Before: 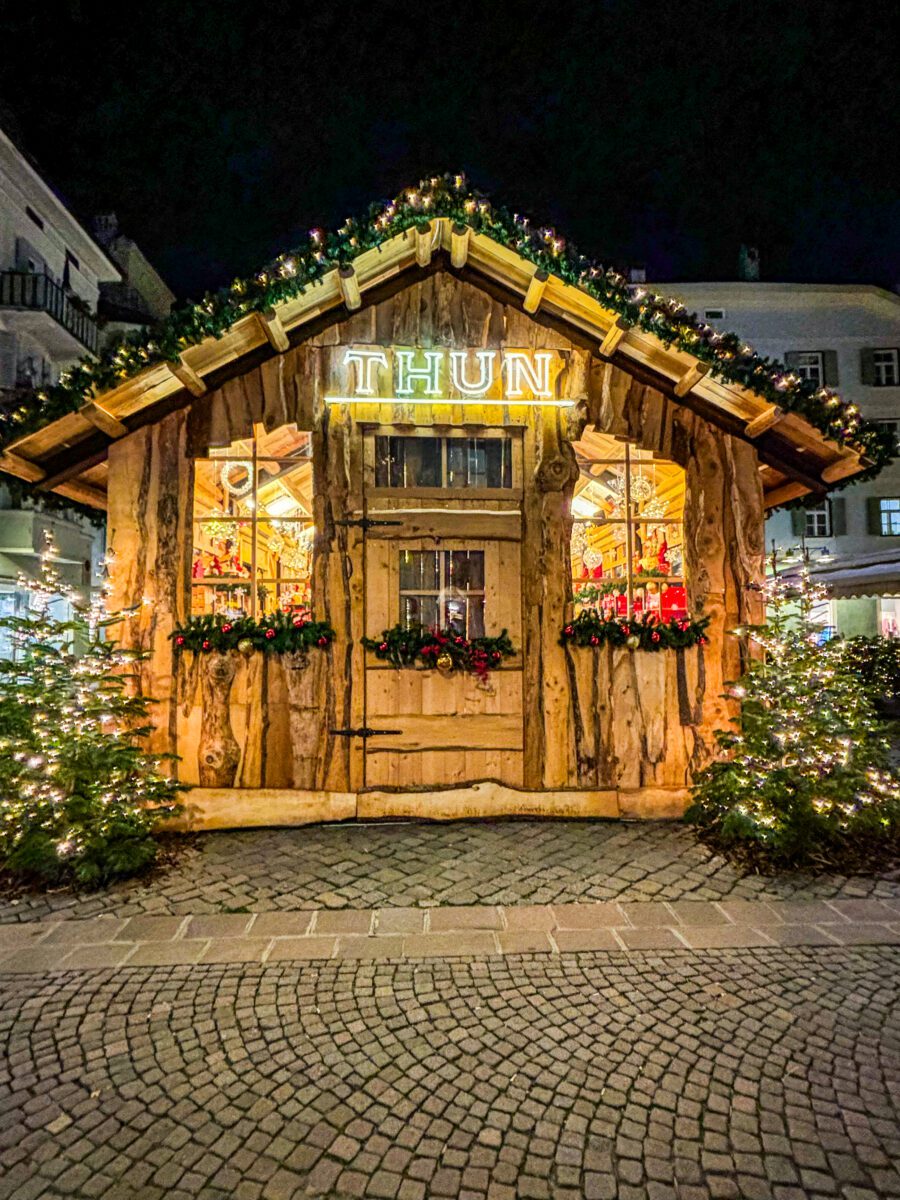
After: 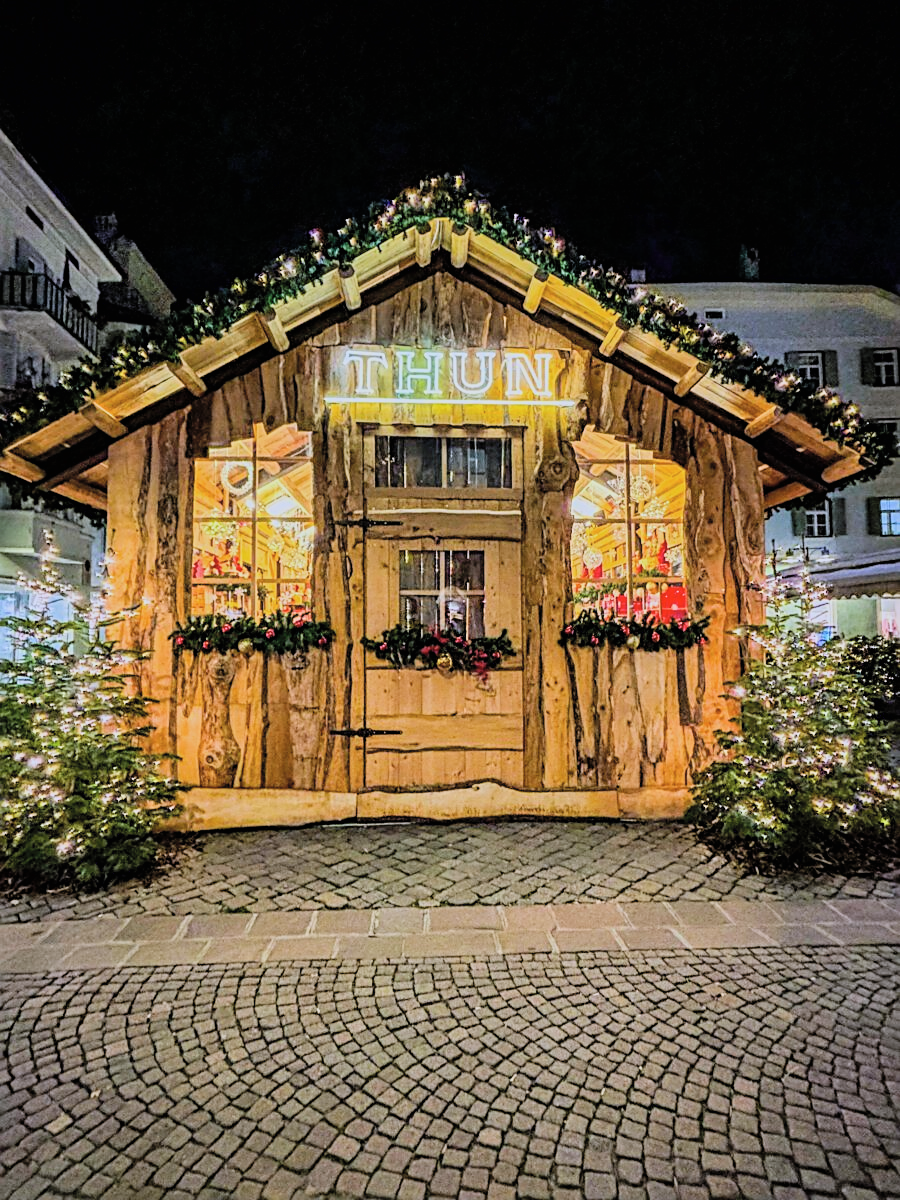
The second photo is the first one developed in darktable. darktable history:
filmic rgb: black relative exposure -7.65 EV, white relative exposure 4.56 EV, hardness 3.61, color science v6 (2022)
exposure: compensate highlight preservation false
contrast brightness saturation: brightness 0.13
white balance: red 0.967, blue 1.119, emerald 0.756
sharpen: on, module defaults
